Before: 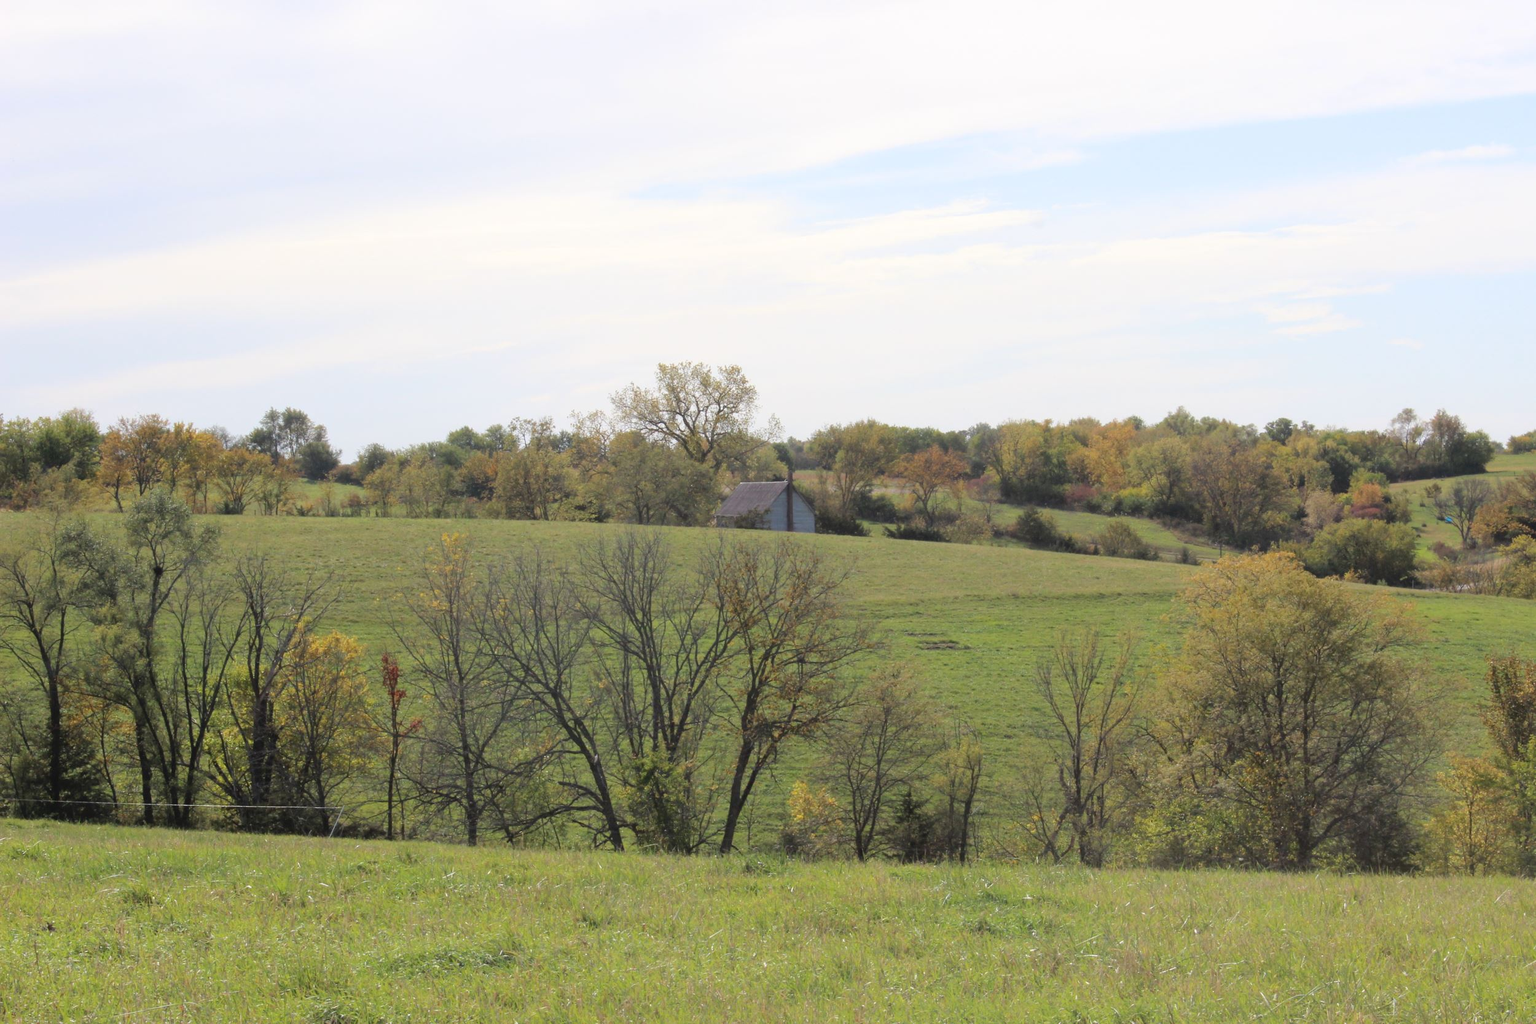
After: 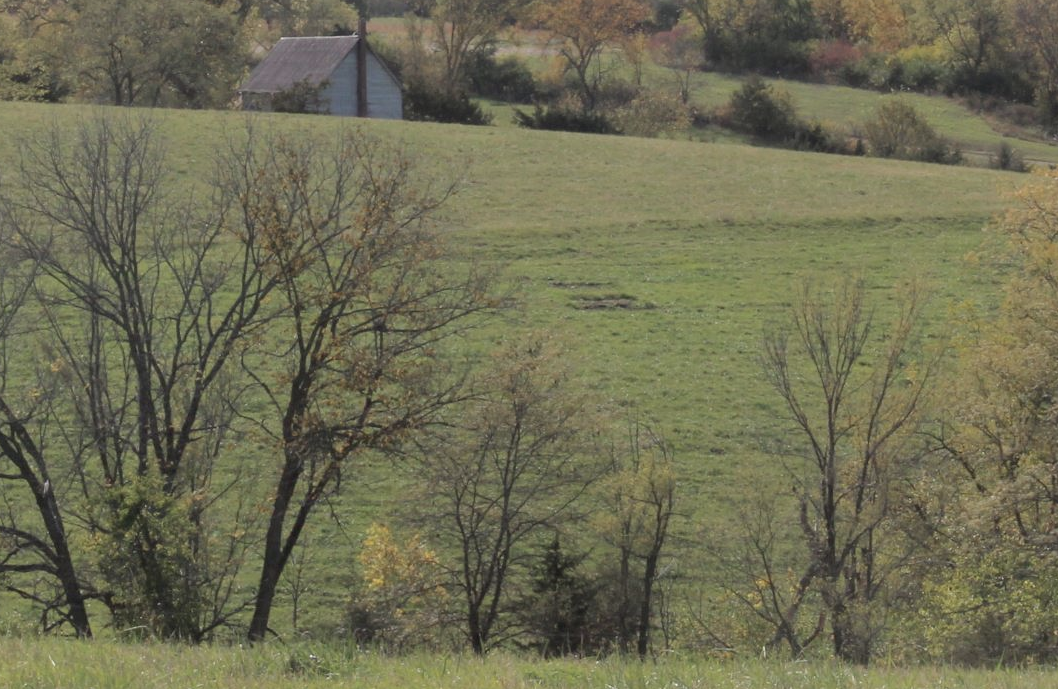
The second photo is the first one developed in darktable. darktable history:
crop: left 36.972%, top 44.88%, right 20.687%, bottom 13.77%
color zones: curves: ch0 [(0, 0.5) (0.143, 0.5) (0.286, 0.456) (0.429, 0.5) (0.571, 0.5) (0.714, 0.5) (0.857, 0.5) (1, 0.5)]; ch1 [(0, 0.5) (0.143, 0.5) (0.286, 0.422) (0.429, 0.5) (0.571, 0.5) (0.714, 0.5) (0.857, 0.5) (1, 0.5)]
contrast brightness saturation: saturation -0.162
